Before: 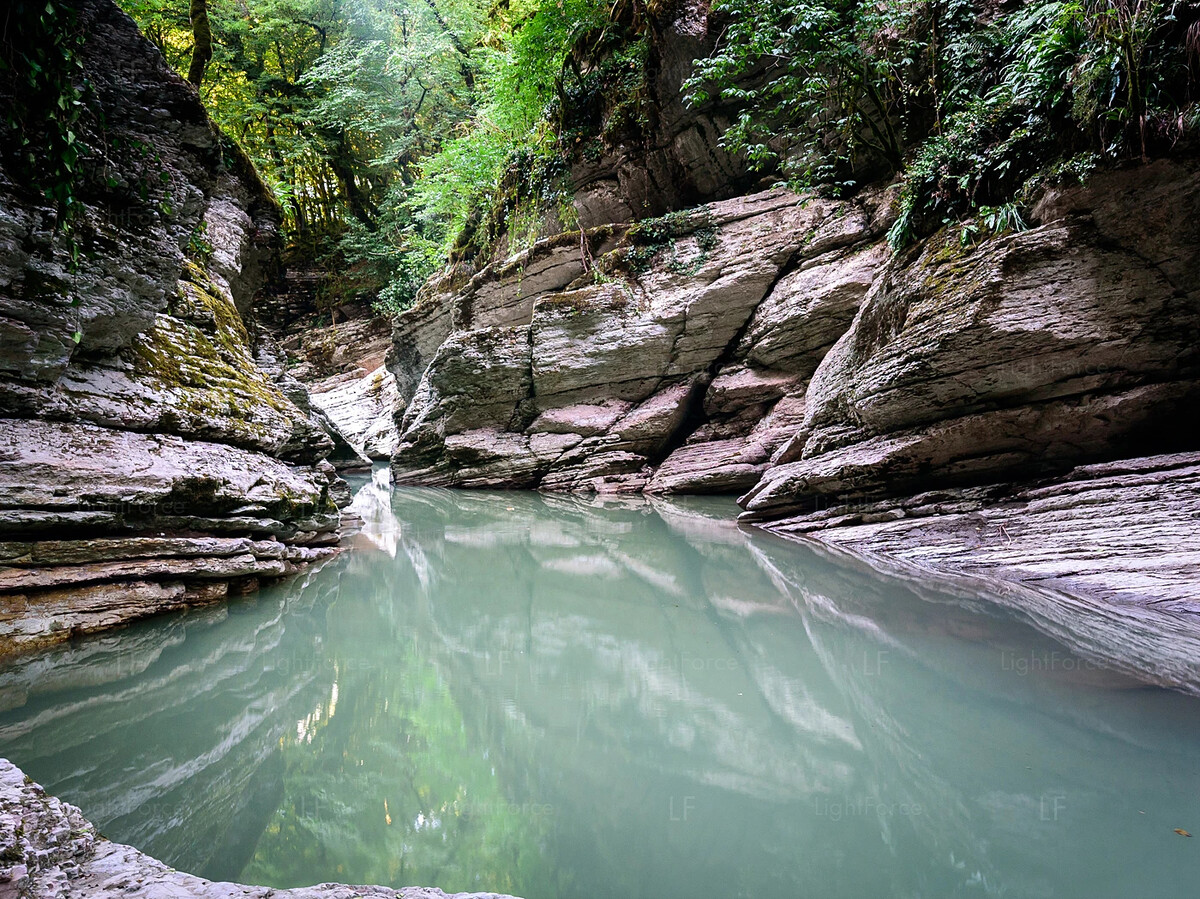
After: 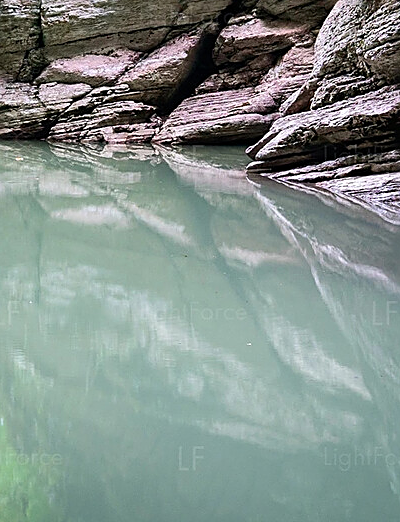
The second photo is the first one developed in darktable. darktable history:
crop: left 40.955%, top 39.018%, right 25.67%, bottom 2.898%
sharpen: on, module defaults
